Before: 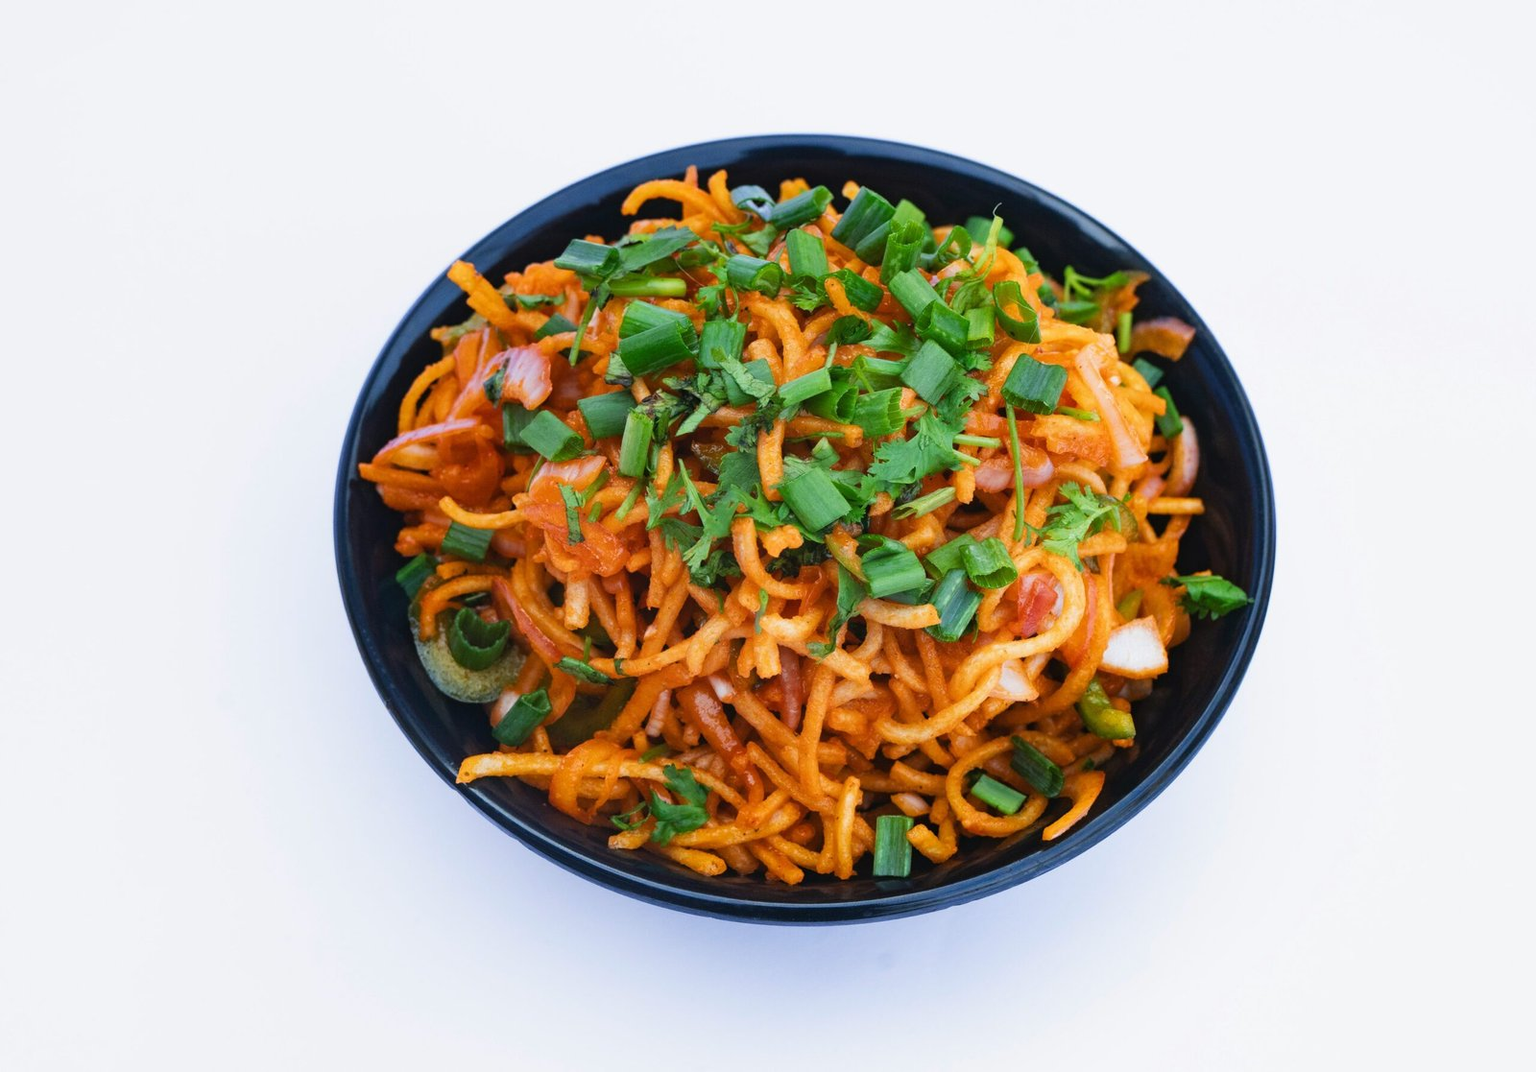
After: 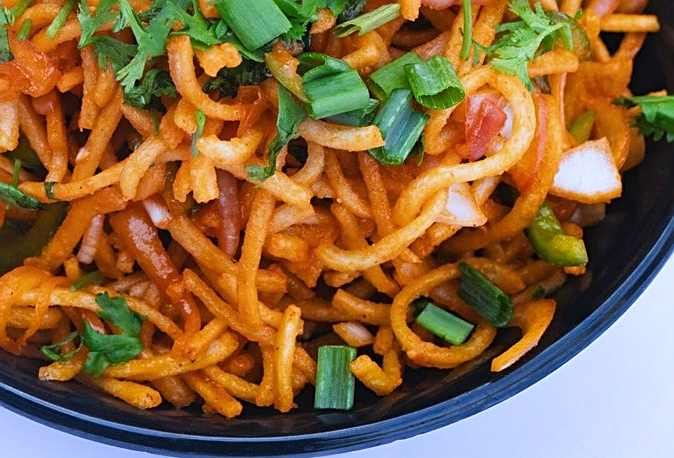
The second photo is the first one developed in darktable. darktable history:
crop: left 37.221%, top 45.169%, right 20.63%, bottom 13.777%
sharpen: on, module defaults
shadows and highlights: radius 108.52, shadows 44.07, highlights -67.8, low approximation 0.01, soften with gaussian
white balance: red 0.967, blue 1.119, emerald 0.756
